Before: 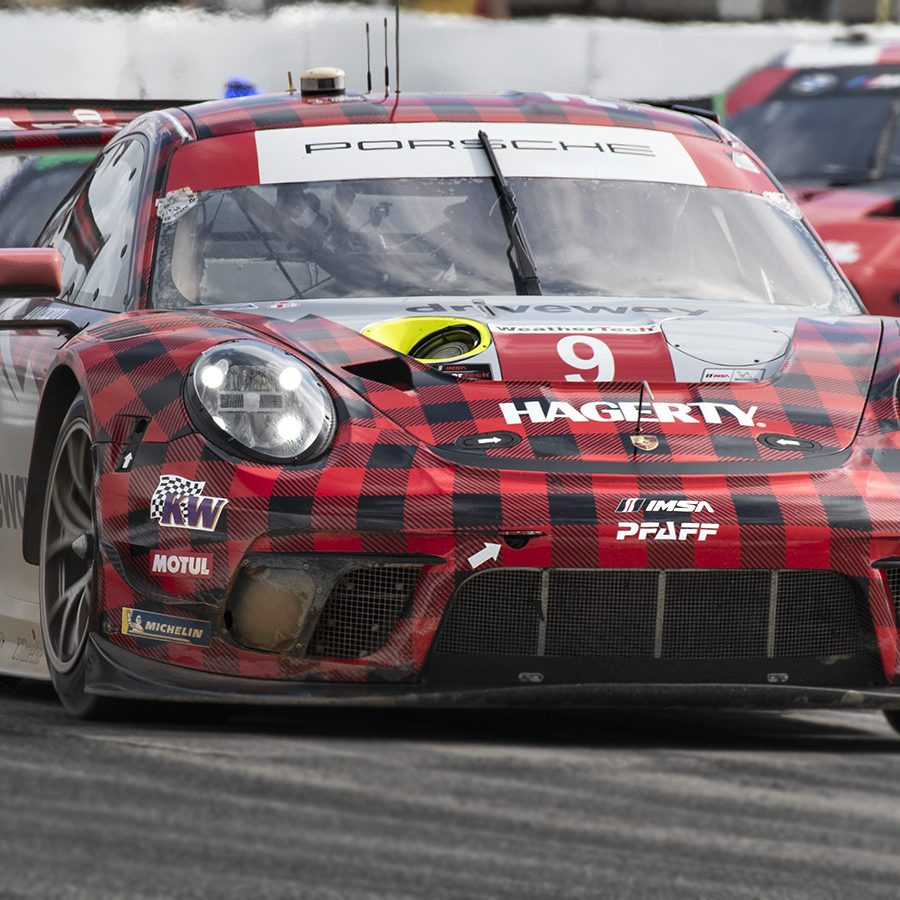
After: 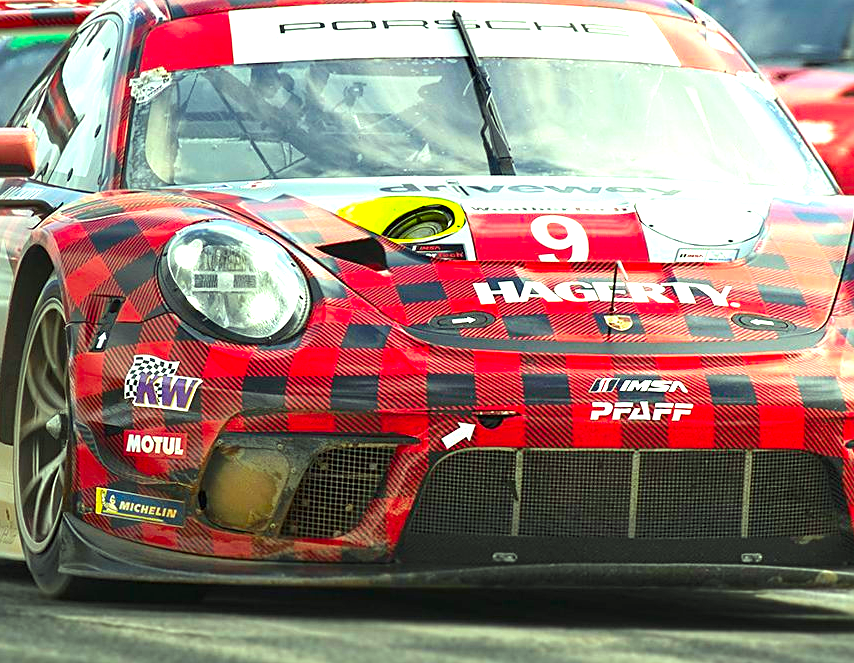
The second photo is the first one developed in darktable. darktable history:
crop and rotate: left 2.91%, top 13.424%, right 2.155%, bottom 12.9%
sharpen: on, module defaults
exposure: black level correction 0, exposure 1.2 EV, compensate exposure bias true, compensate highlight preservation false
color correction: highlights a* -11.13, highlights b* 9.94, saturation 1.71
